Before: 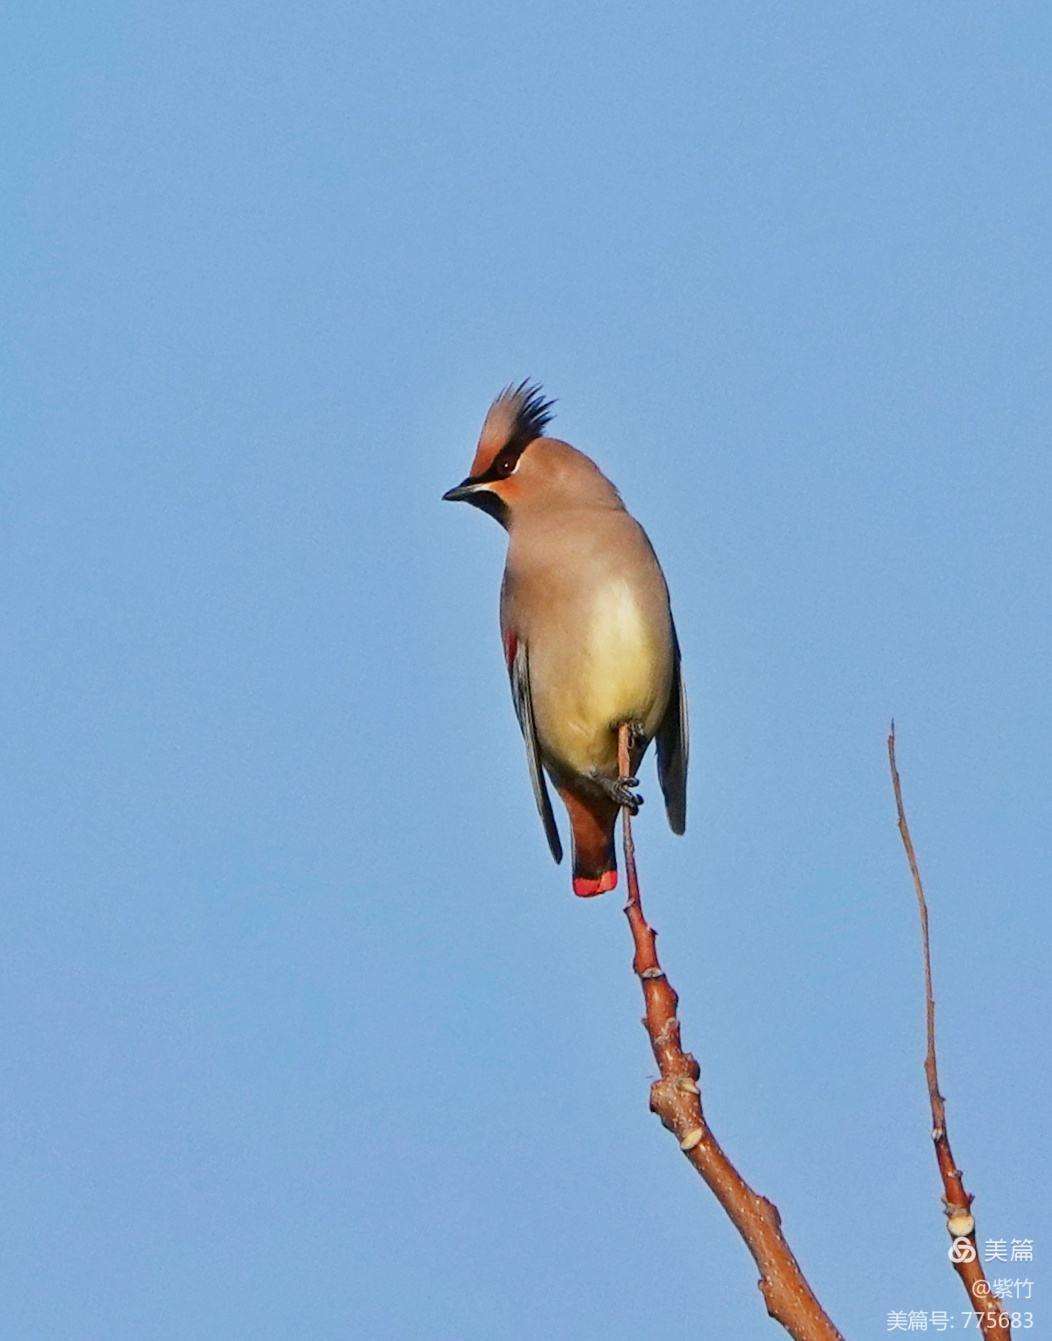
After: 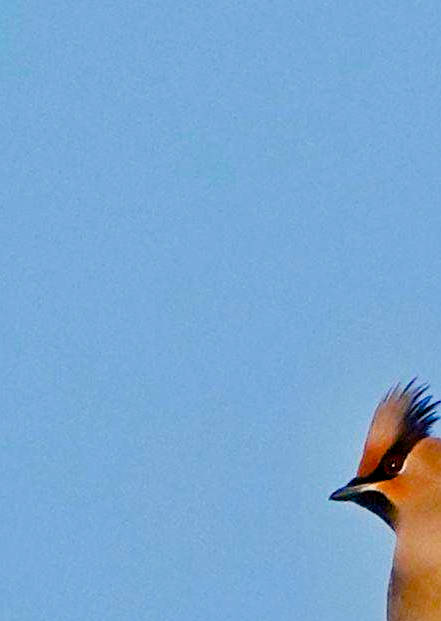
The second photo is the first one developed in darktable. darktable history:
crop and rotate: left 10.817%, top 0.062%, right 47.194%, bottom 53.626%
color balance rgb: shadows lift › chroma 1%, shadows lift › hue 240.84°, highlights gain › chroma 2%, highlights gain › hue 73.2°, global offset › luminance -0.5%, perceptual saturation grading › global saturation 20%, perceptual saturation grading › highlights -25%, perceptual saturation grading › shadows 50%, global vibrance 25.26%
